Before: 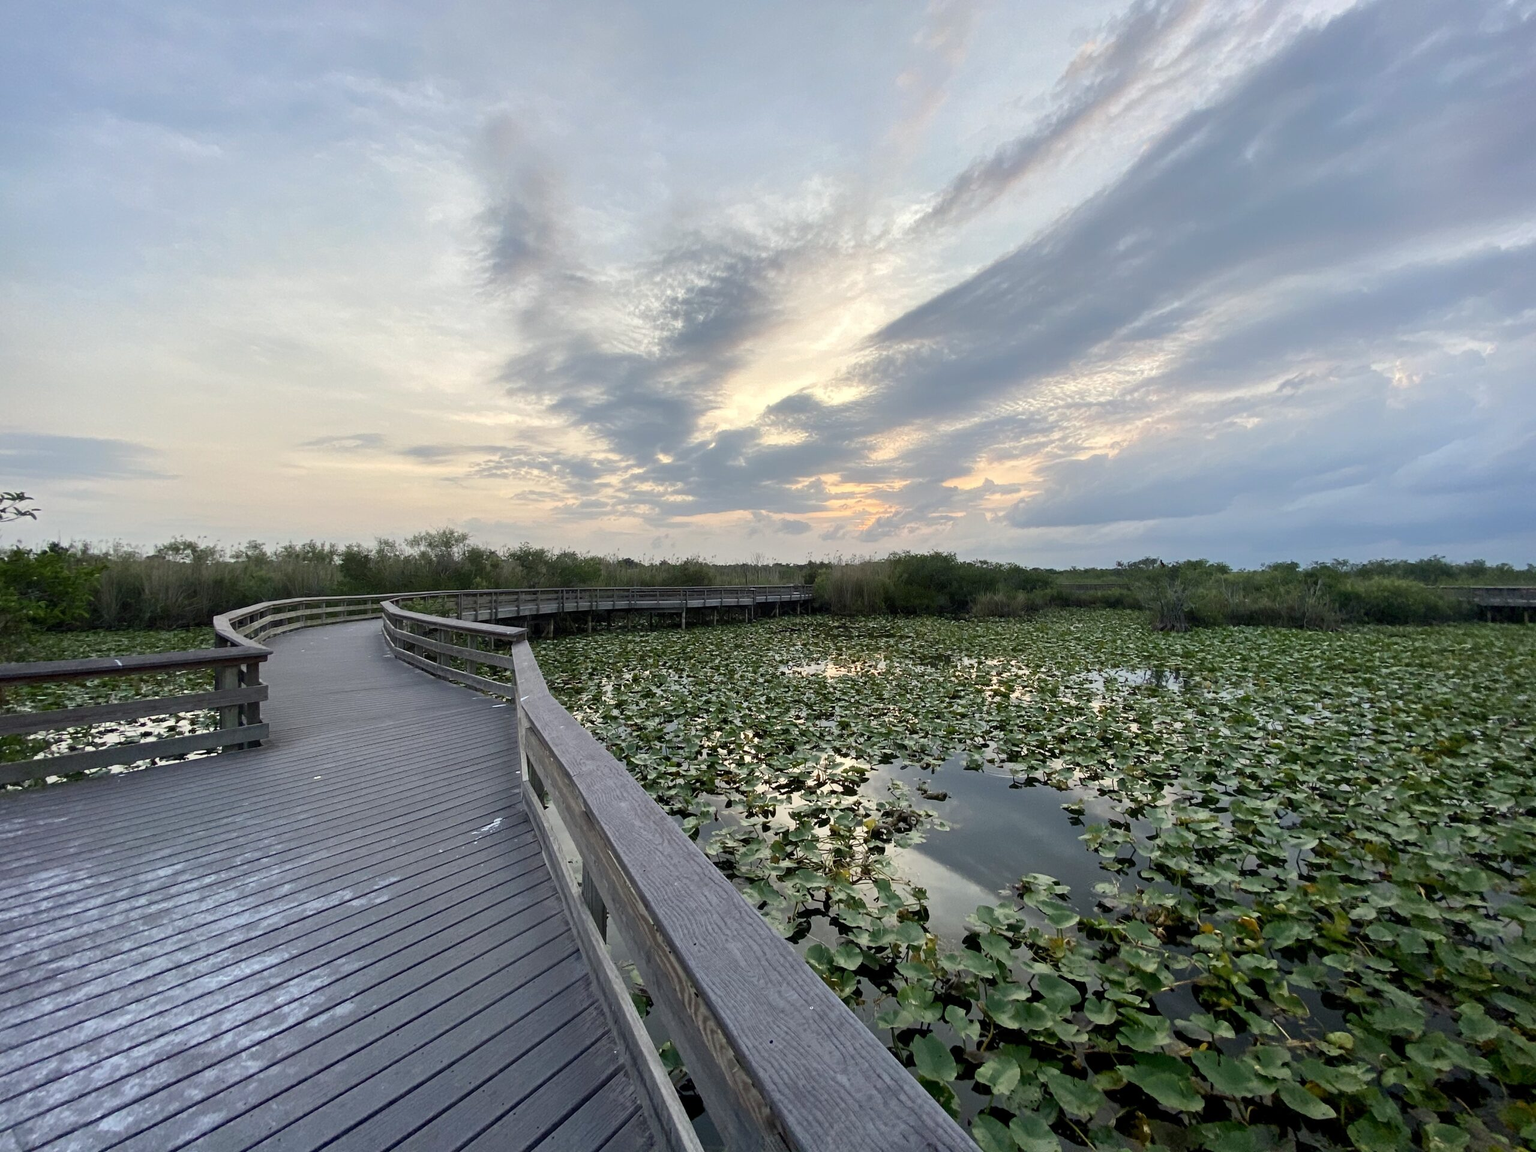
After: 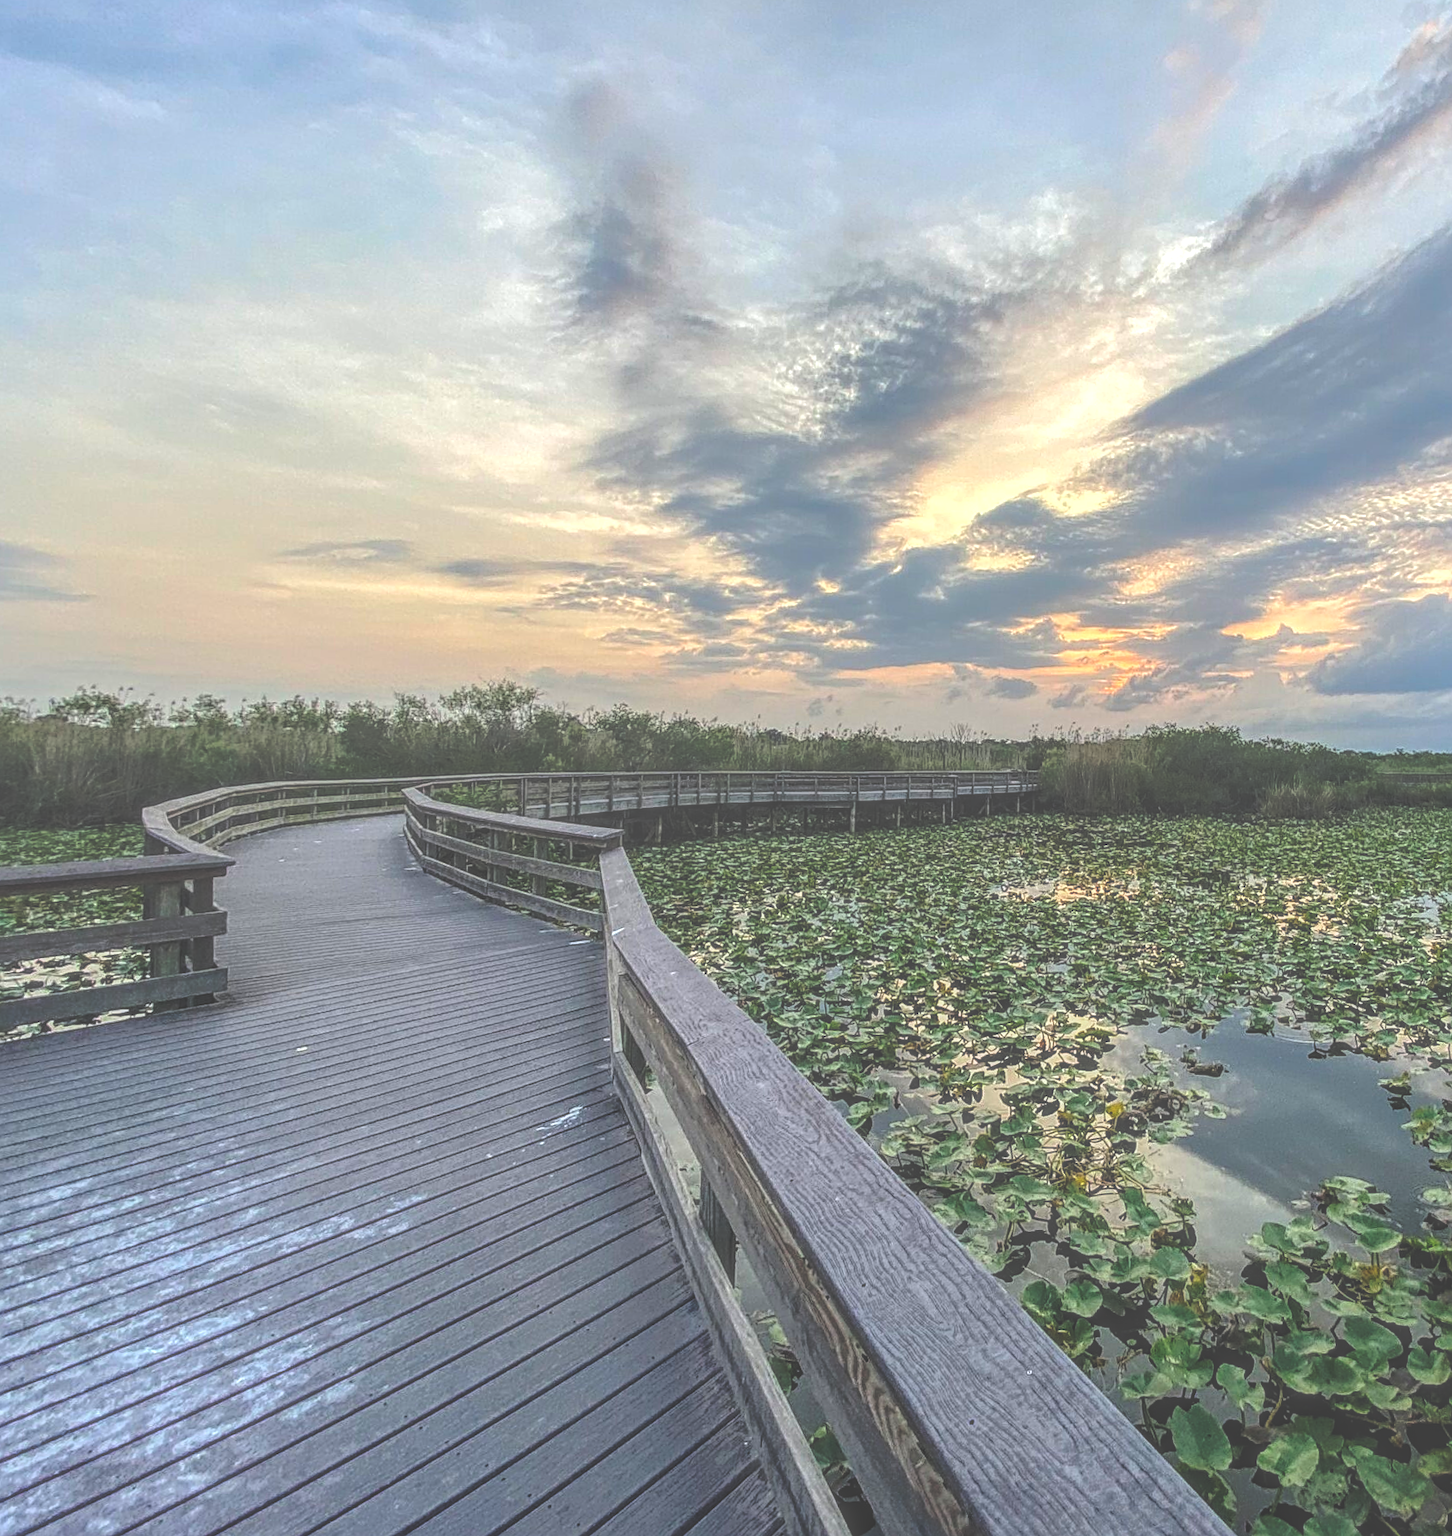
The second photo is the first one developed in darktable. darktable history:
local contrast: highlights 20%, shadows 30%, detail 200%, midtone range 0.2
levels: levels [0.093, 0.434, 0.988]
rotate and perspective: rotation 0.679°, lens shift (horizontal) 0.136, crop left 0.009, crop right 0.991, crop top 0.078, crop bottom 0.95
rgb curve: curves: ch0 [(0, 0.186) (0.314, 0.284) (0.775, 0.708) (1, 1)], compensate middle gray true, preserve colors none
crop and rotate: left 8.786%, right 24.548%
sharpen: on, module defaults
